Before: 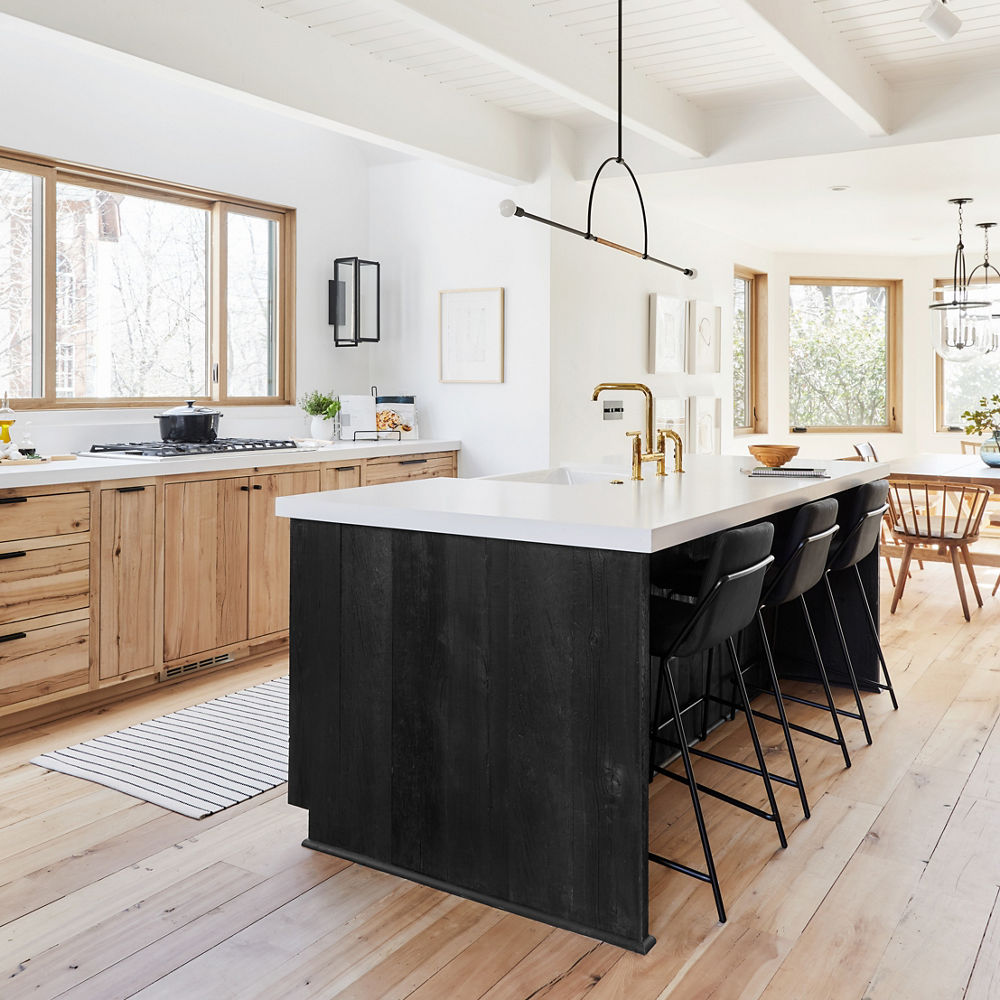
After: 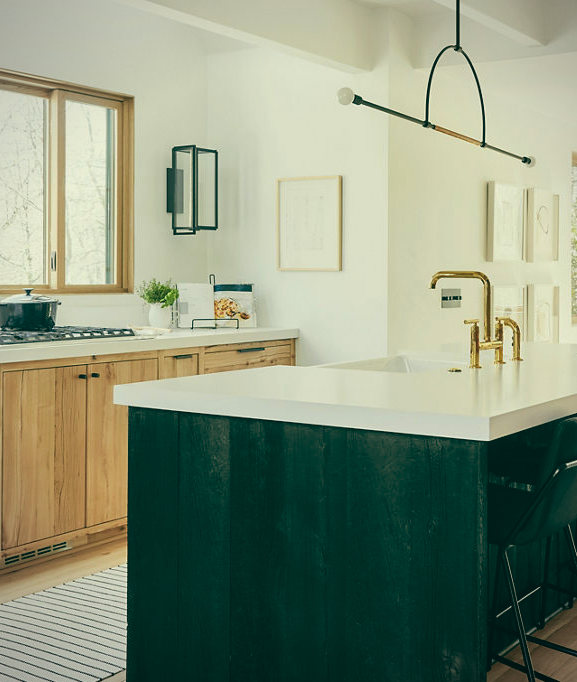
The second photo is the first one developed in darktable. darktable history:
tone equalizer: -8 EV 0.001 EV, -7 EV -0.004 EV, -6 EV 0.009 EV, -5 EV 0.032 EV, -4 EV 0.276 EV, -3 EV 0.644 EV, -2 EV 0.584 EV, -1 EV 0.187 EV, +0 EV 0.024 EV
crop: left 16.202%, top 11.208%, right 26.045%, bottom 20.557%
vignetting: fall-off radius 60.92%
velvia: strength 29%
exposure: exposure -0.072 EV, compensate highlight preservation false
color balance: lift [1.005, 0.99, 1.007, 1.01], gamma [1, 1.034, 1.032, 0.966], gain [0.873, 1.055, 1.067, 0.933]
